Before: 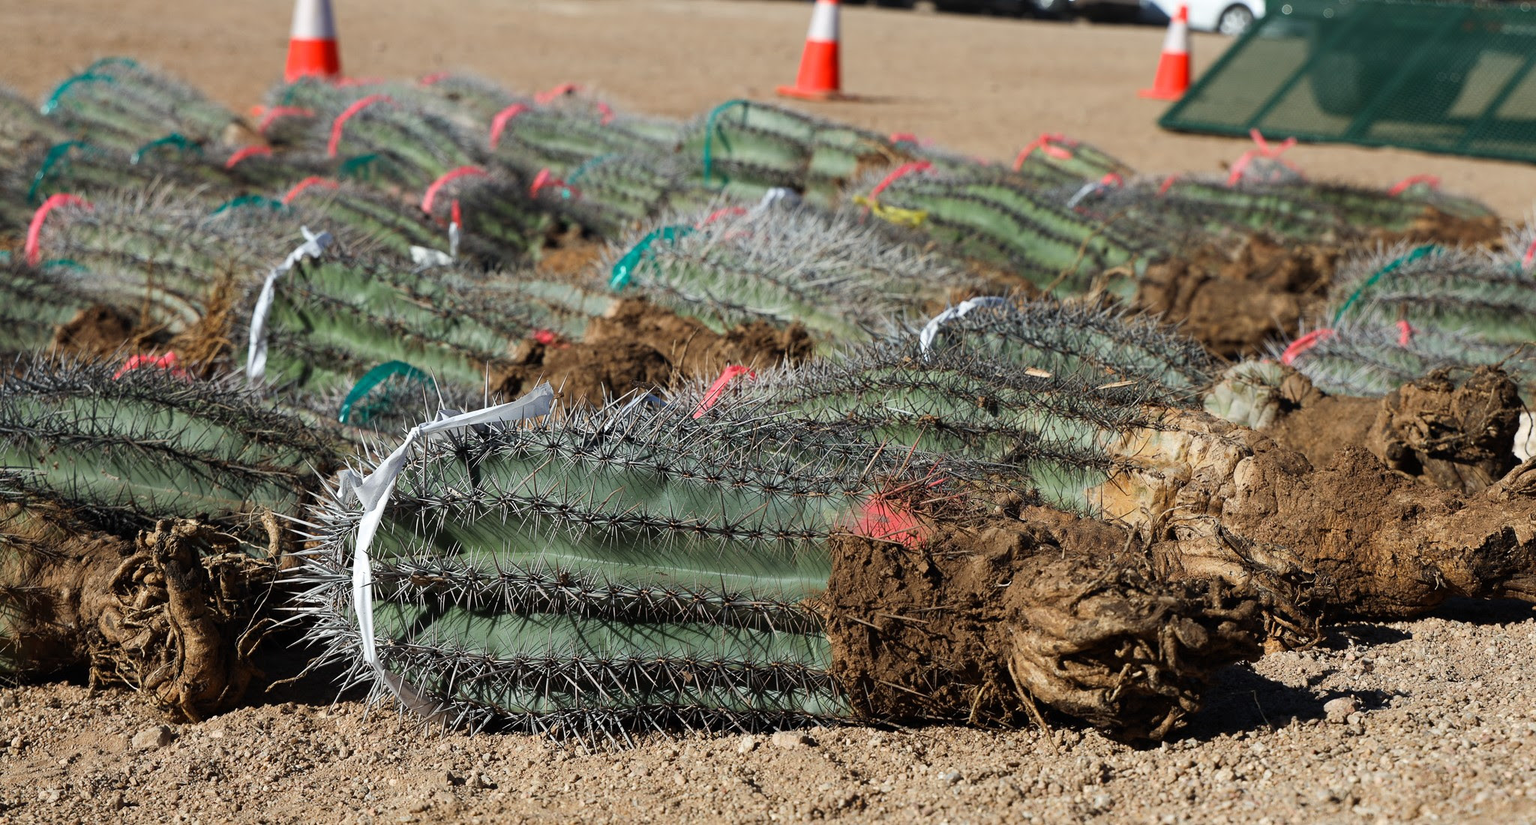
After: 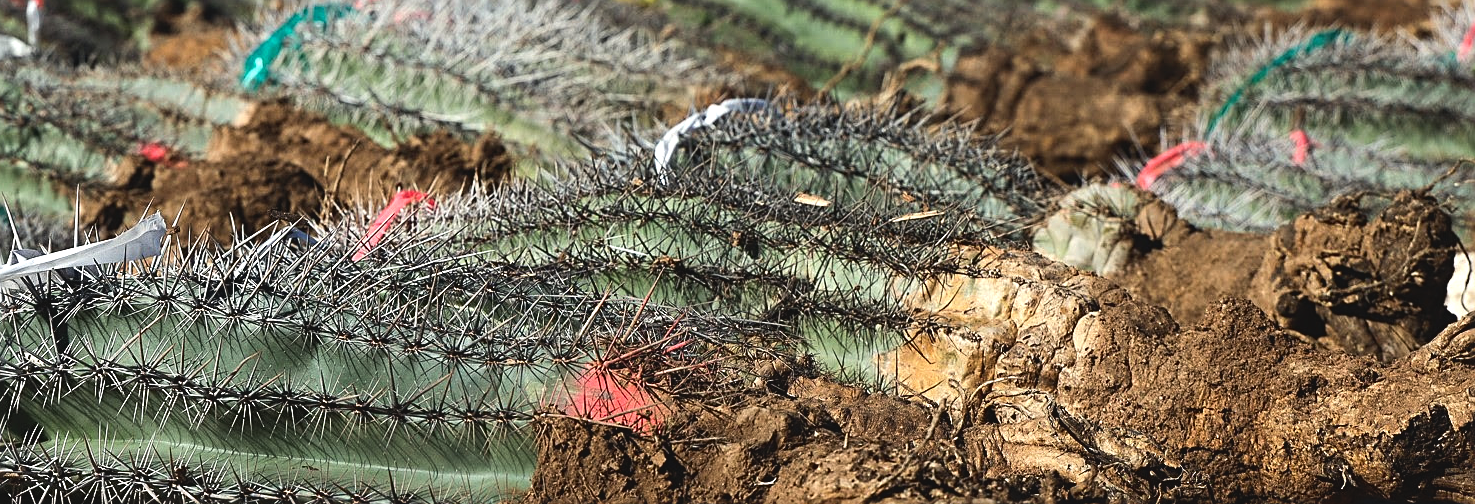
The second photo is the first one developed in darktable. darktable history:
white balance: red 1.009, blue 0.985
crop and rotate: left 27.938%, top 27.046%, bottom 27.046%
tone equalizer: -8 EV -0.75 EV, -7 EV -0.7 EV, -6 EV -0.6 EV, -5 EV -0.4 EV, -3 EV 0.4 EV, -2 EV 0.6 EV, -1 EV 0.7 EV, +0 EV 0.75 EV, edges refinement/feathering 500, mask exposure compensation -1.57 EV, preserve details no
exposure: exposure 0.014 EV, compensate highlight preservation false
contrast brightness saturation: contrast -0.11
sharpen: on, module defaults
